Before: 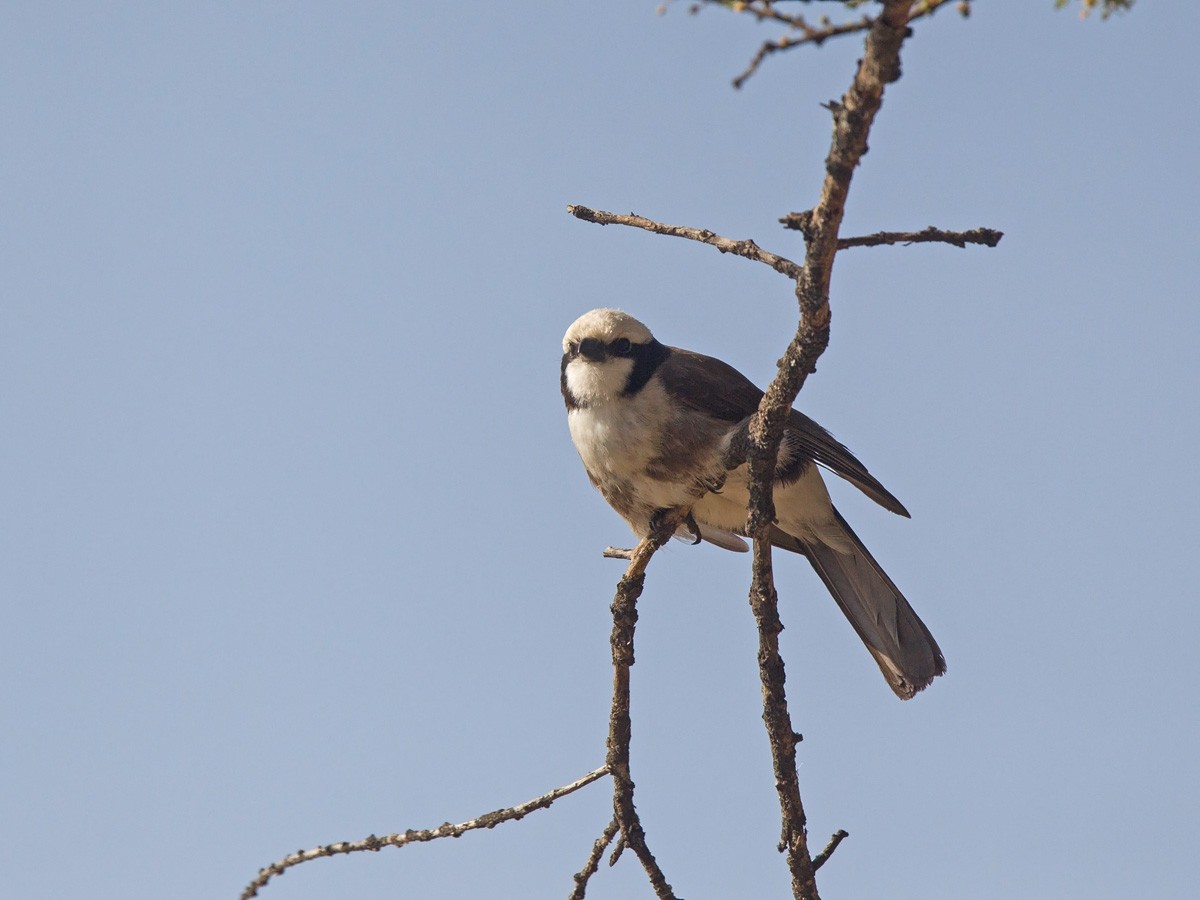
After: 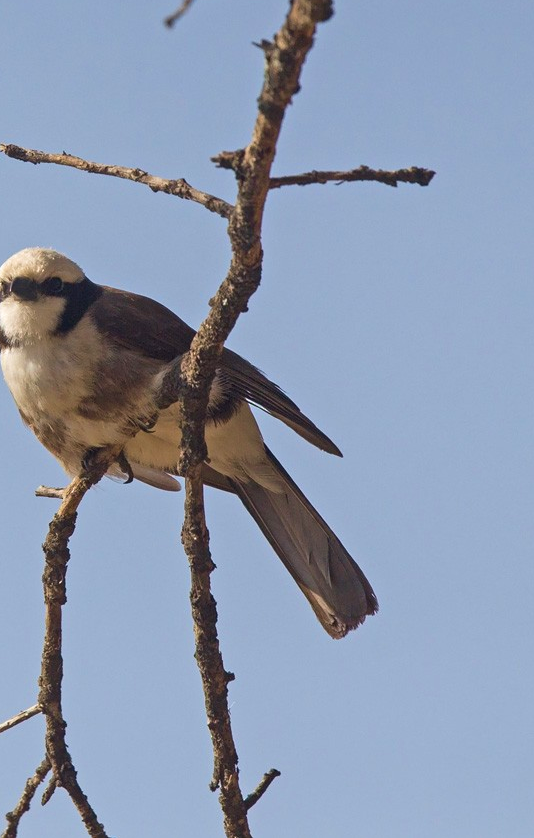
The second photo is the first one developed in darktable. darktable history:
crop: left 47.365%, top 6.865%, right 8.079%
velvia: on, module defaults
